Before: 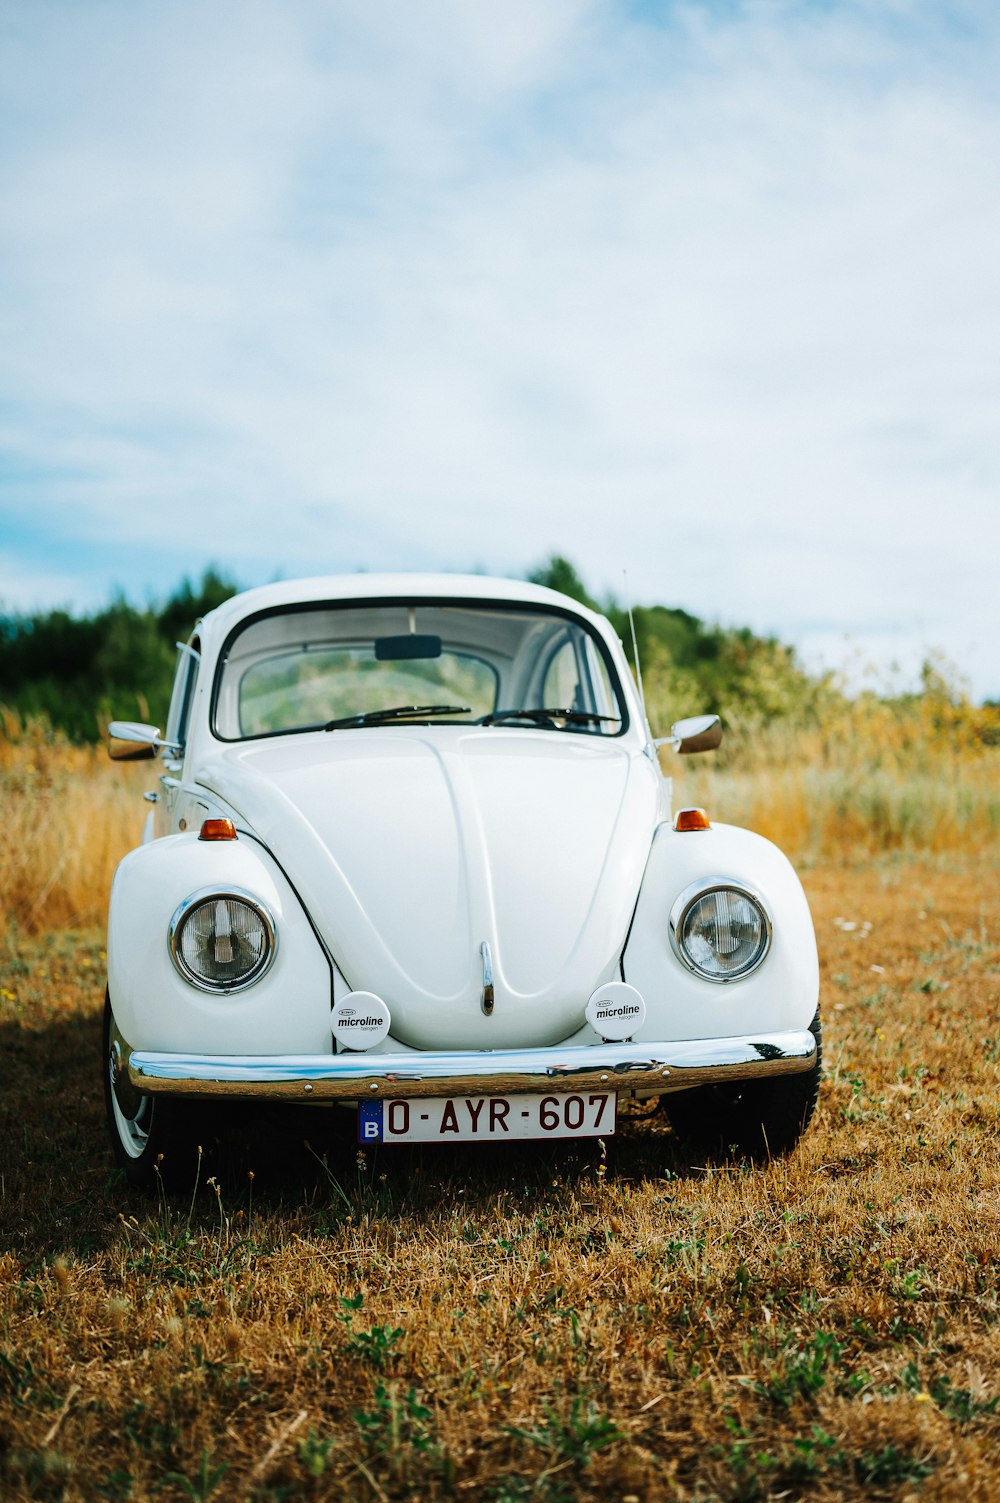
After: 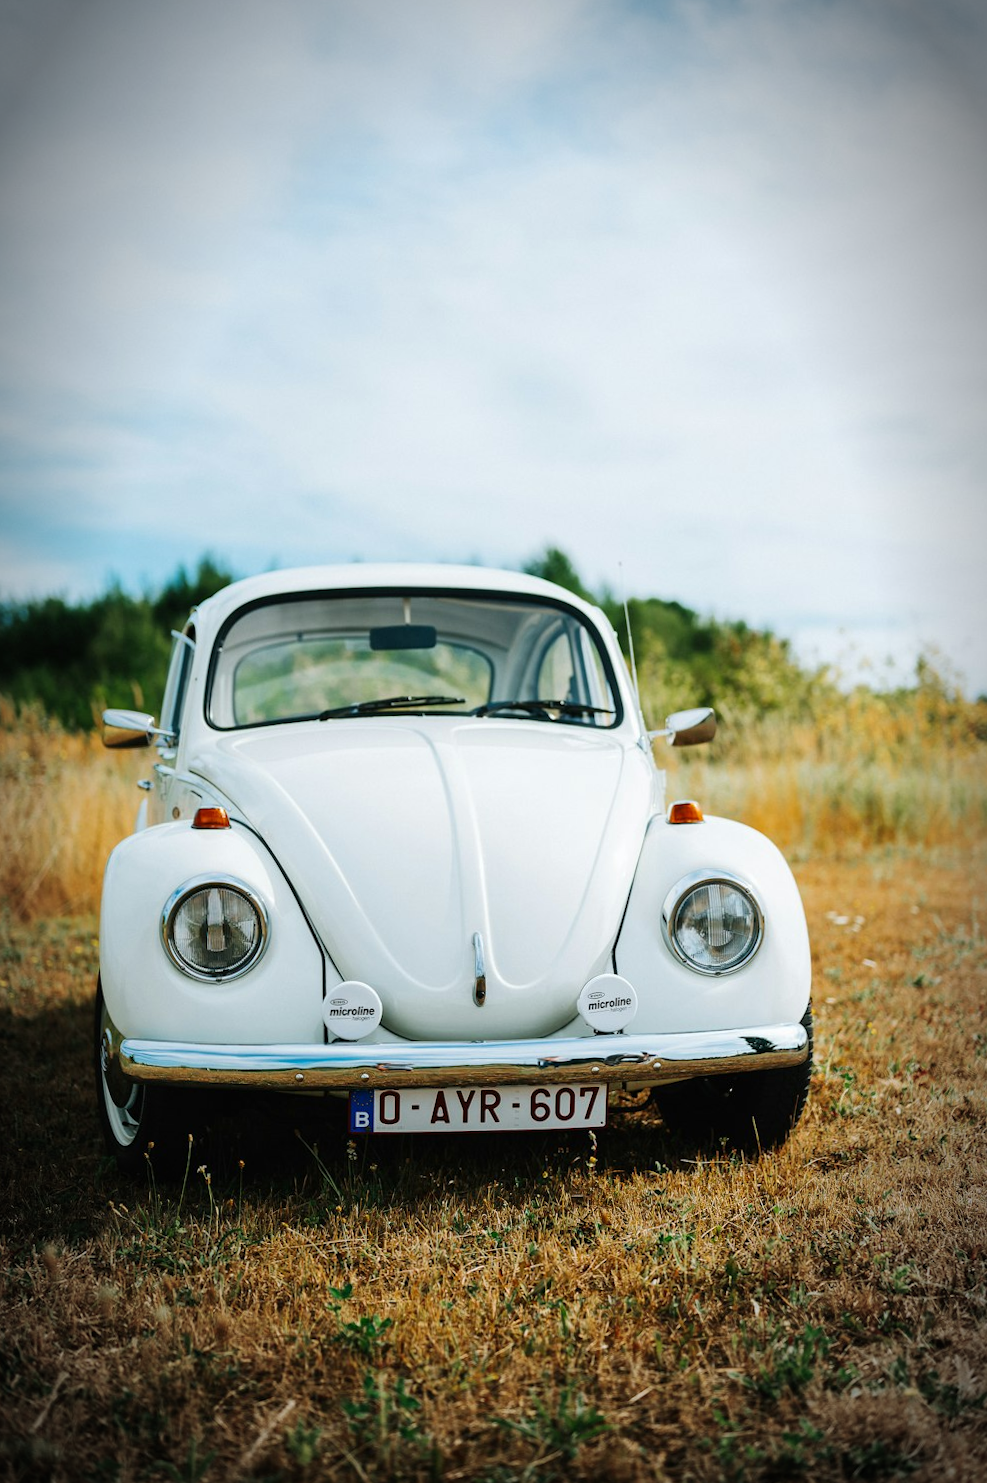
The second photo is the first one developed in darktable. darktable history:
crop and rotate: angle -0.497°
vignetting: brightness -0.705, saturation -0.48, automatic ratio true
